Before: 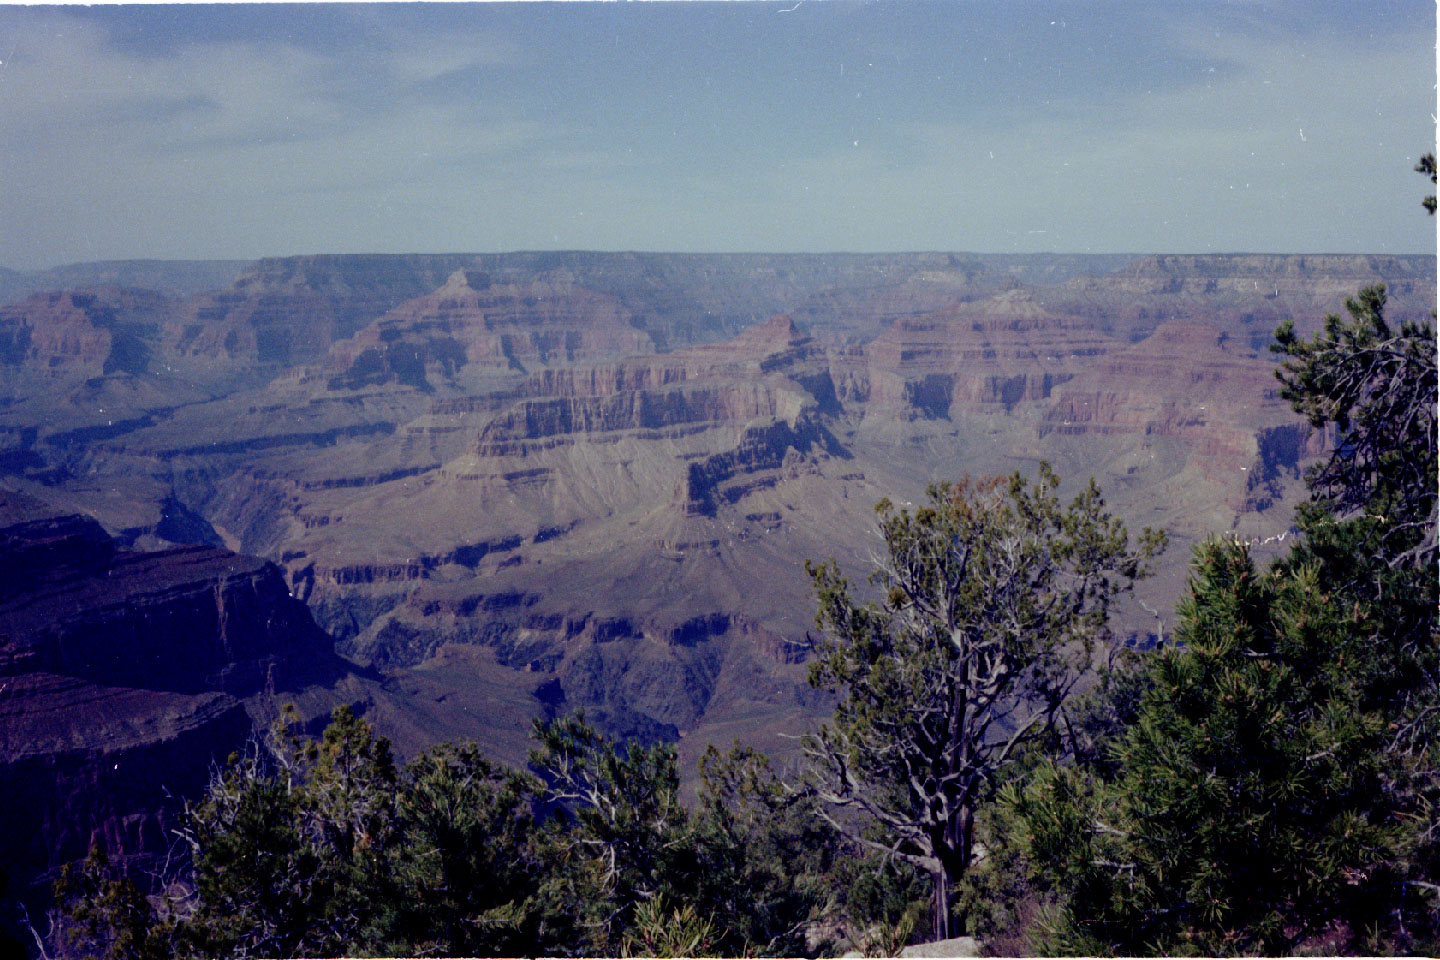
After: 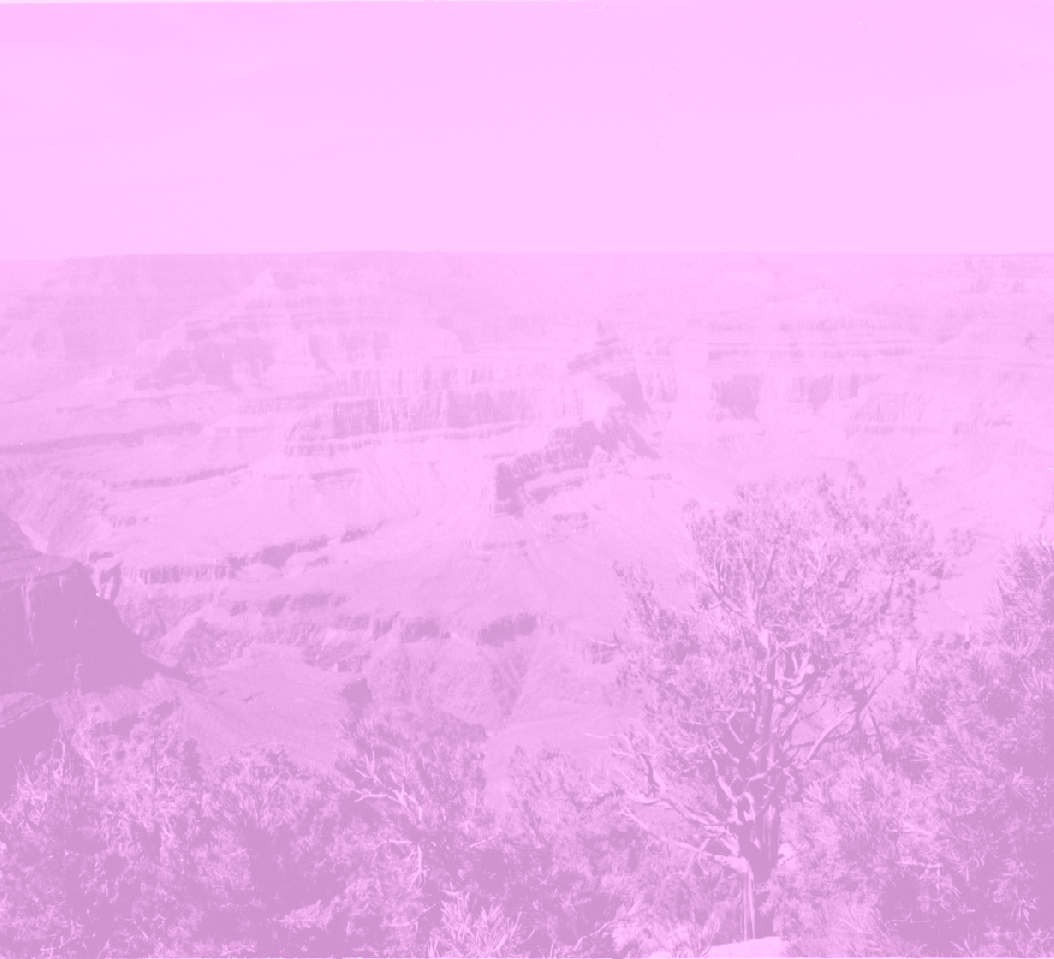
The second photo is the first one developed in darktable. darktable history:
exposure: black level correction 0, exposure 0.7 EV, compensate exposure bias true, compensate highlight preservation false
contrast brightness saturation: contrast 0.07, brightness -0.14, saturation 0.11
color balance rgb: shadows lift › chroma 1%, shadows lift › hue 113°, highlights gain › chroma 0.2%, highlights gain › hue 333°, perceptual saturation grading › global saturation 20%, perceptual saturation grading › highlights -50%, perceptual saturation grading › shadows 25%, contrast -30%
colorize: hue 331.2°, saturation 75%, source mix 30.28%, lightness 70.52%, version 1
crop: left 13.443%, right 13.31%
white balance: red 0.988, blue 1.017
